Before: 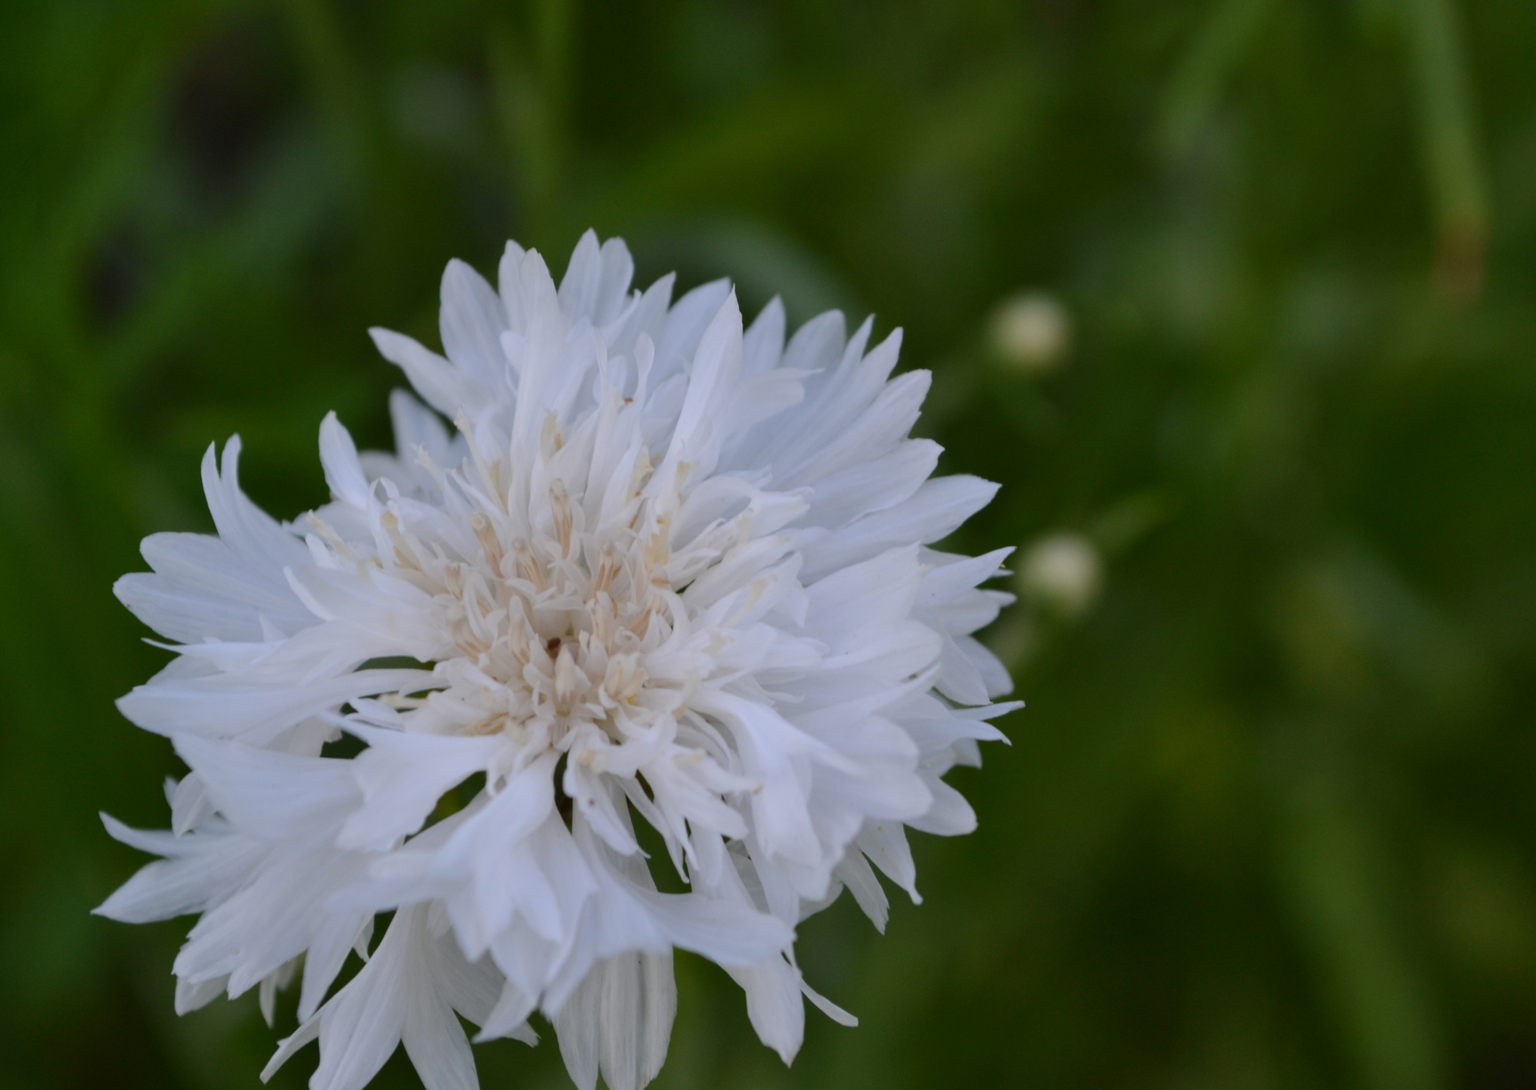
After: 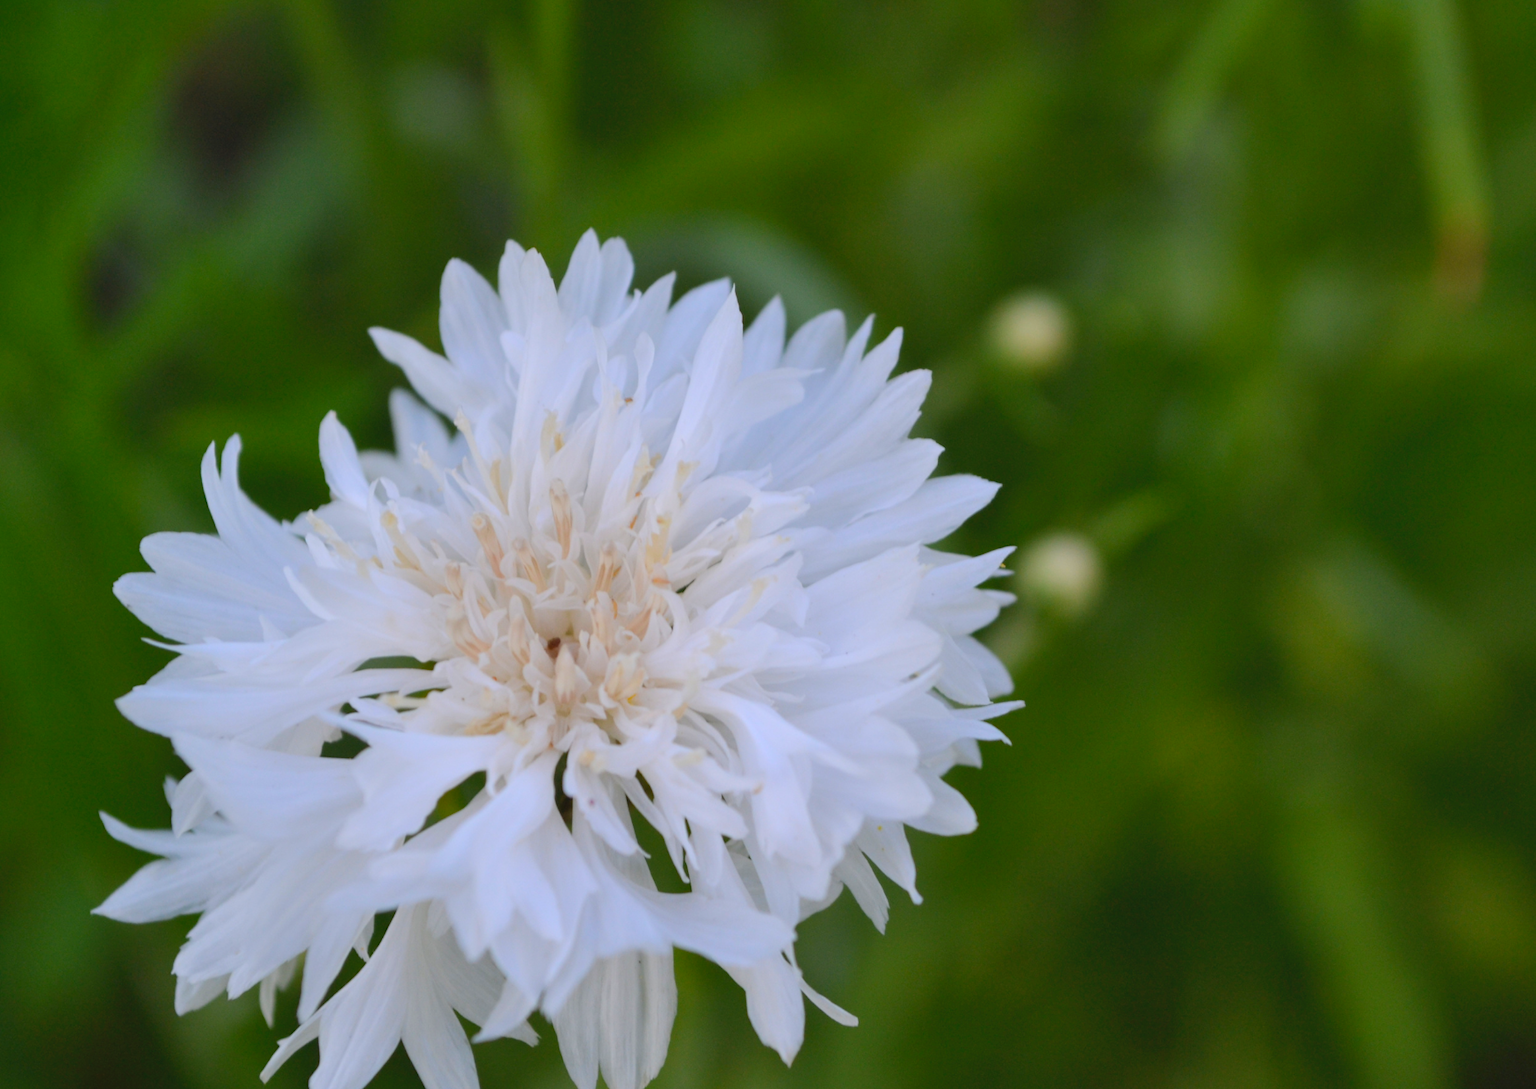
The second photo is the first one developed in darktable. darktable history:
contrast brightness saturation: contrast 0.067, brightness 0.173, saturation 0.41
